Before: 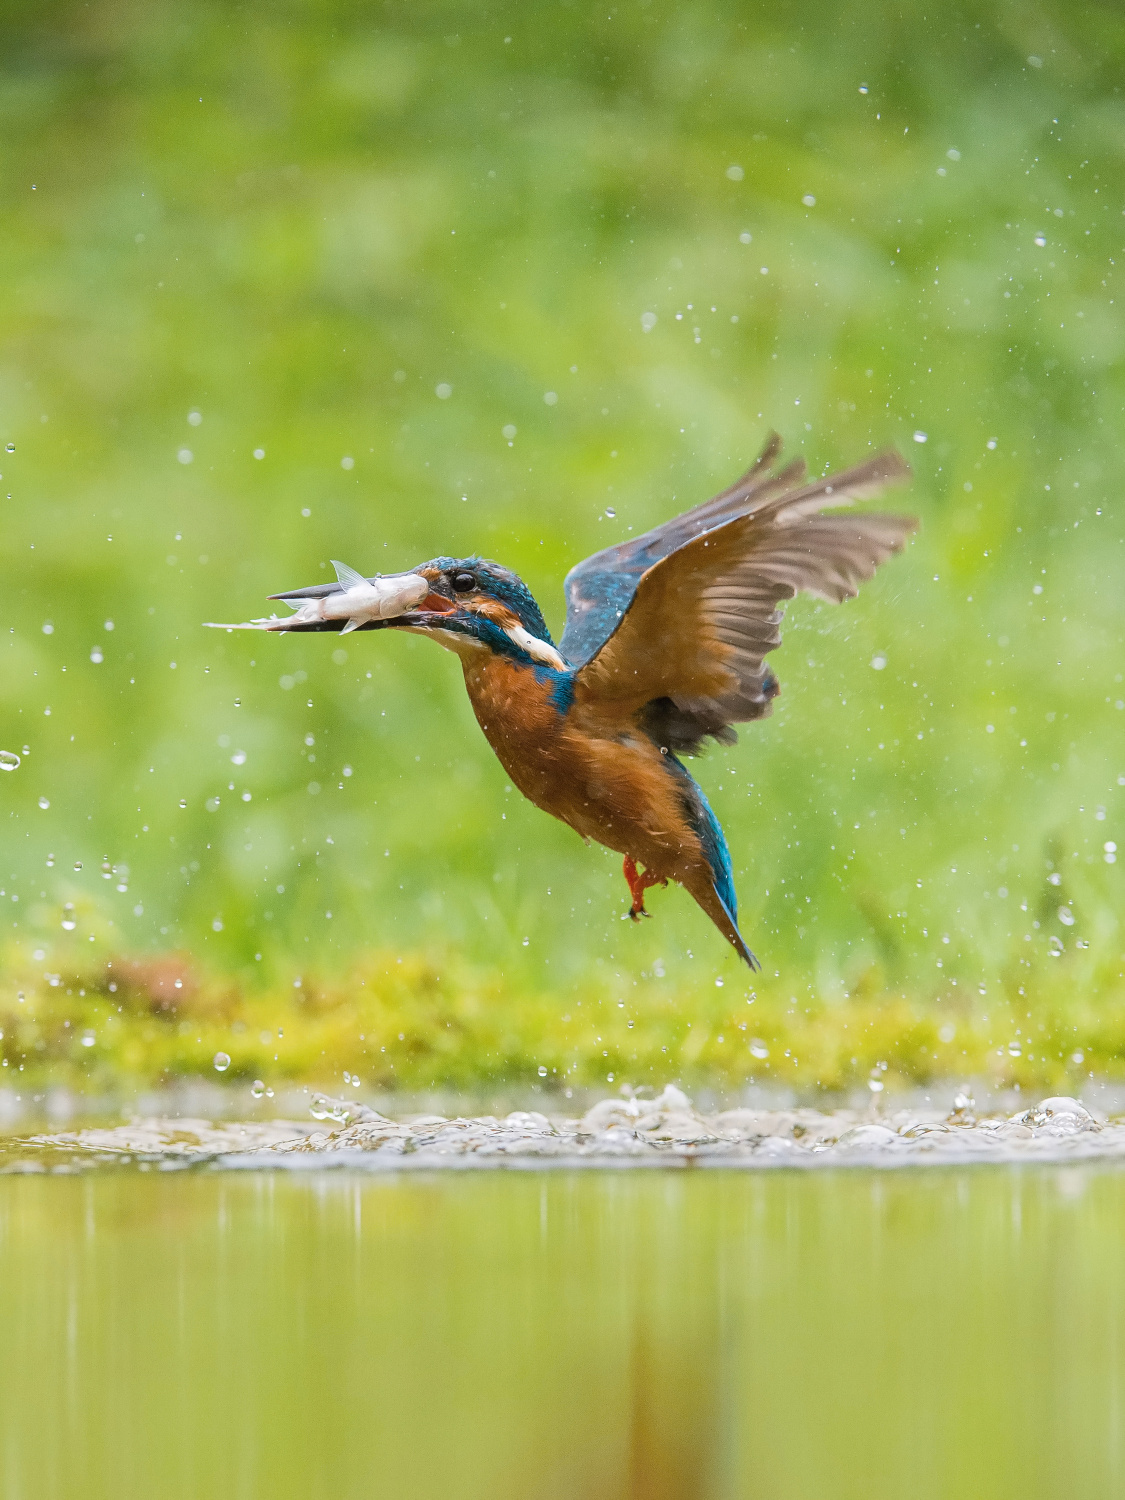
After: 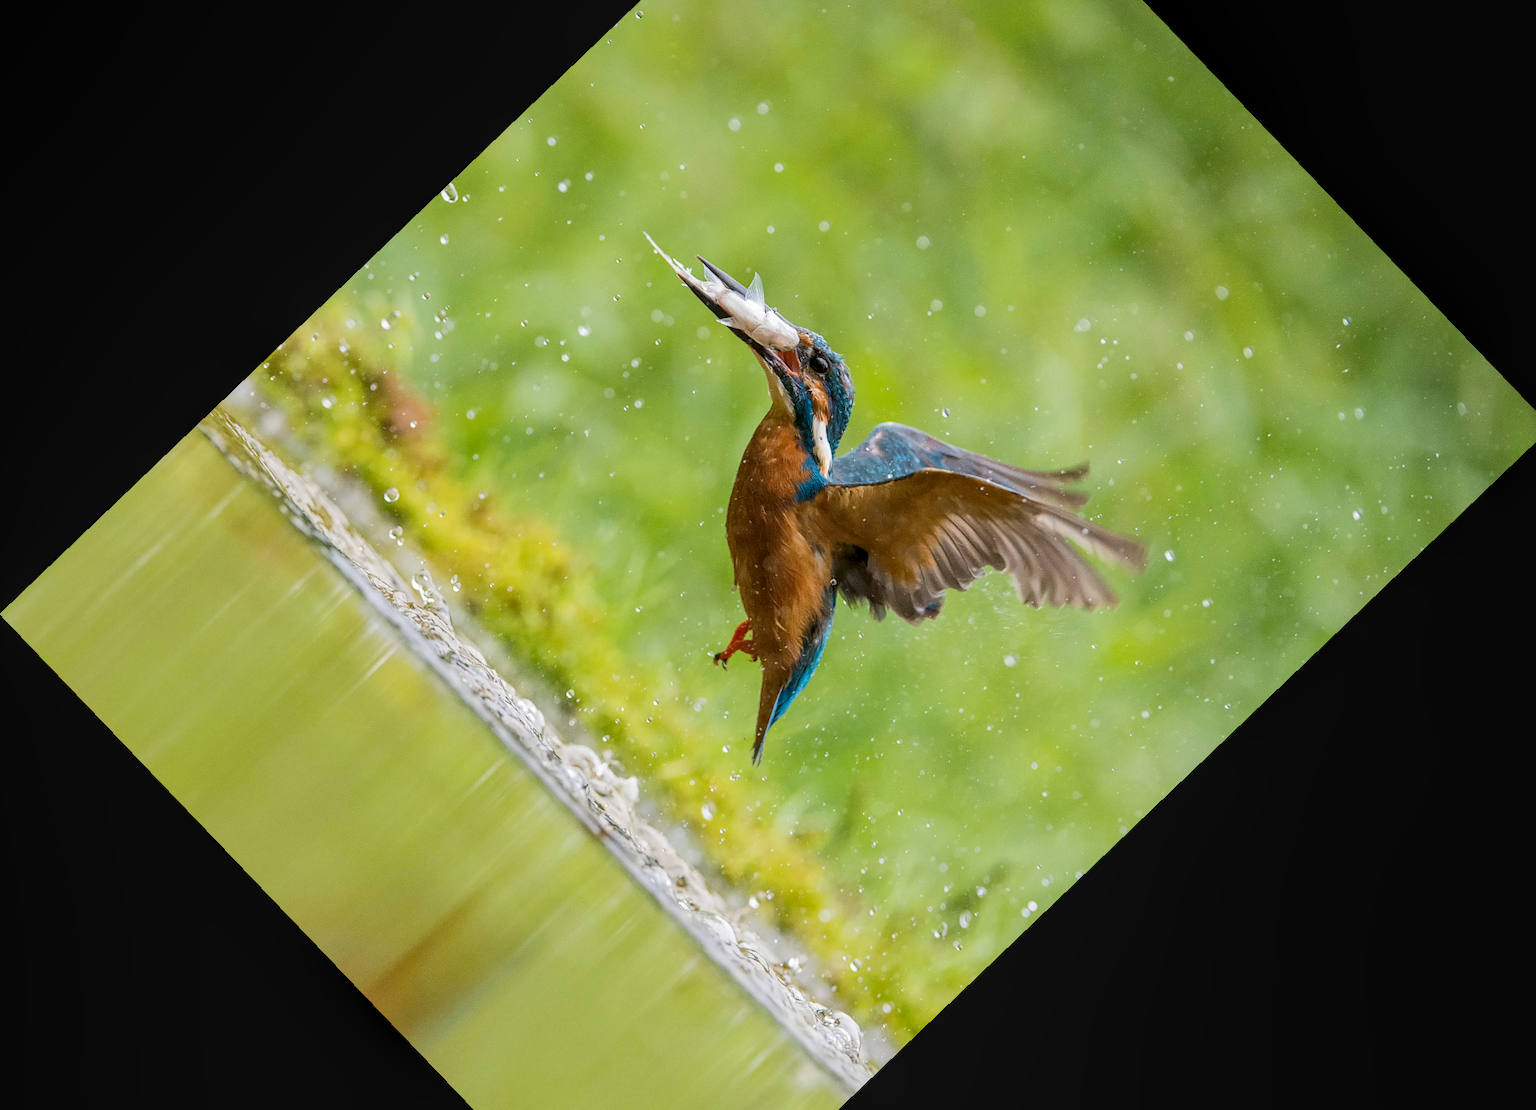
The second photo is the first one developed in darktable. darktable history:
crop and rotate: angle -46.26°, top 16.234%, right 0.912%, bottom 11.704%
local contrast: on, module defaults
